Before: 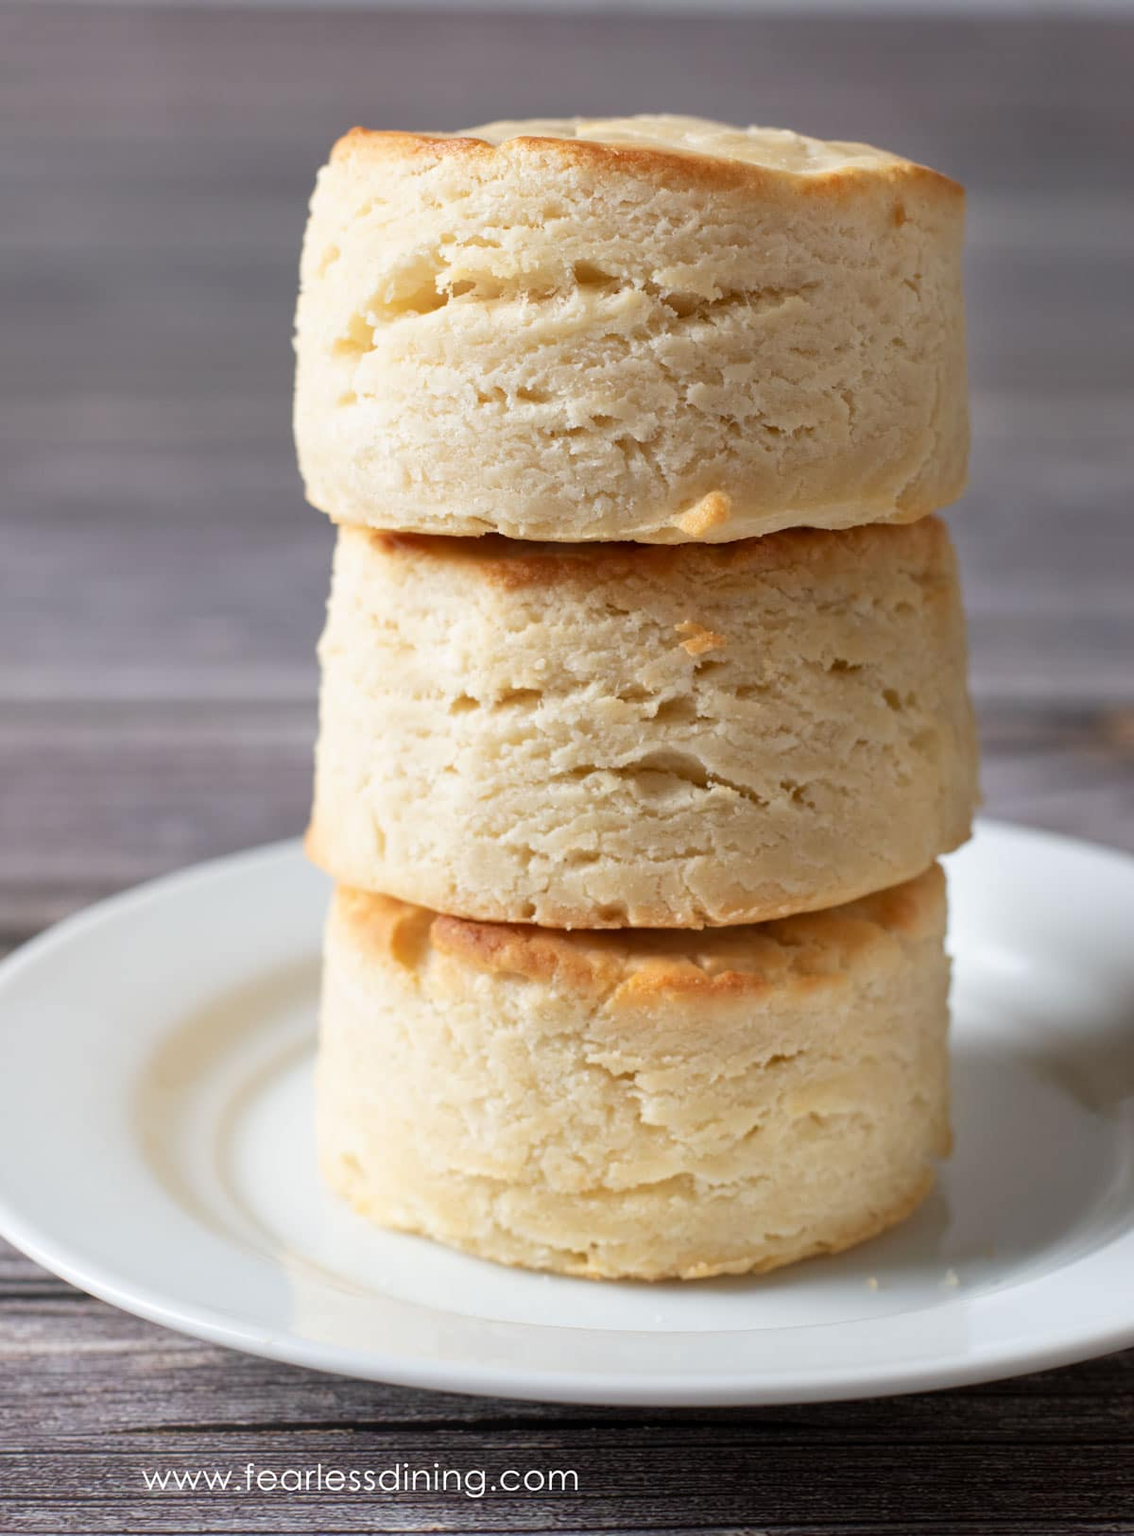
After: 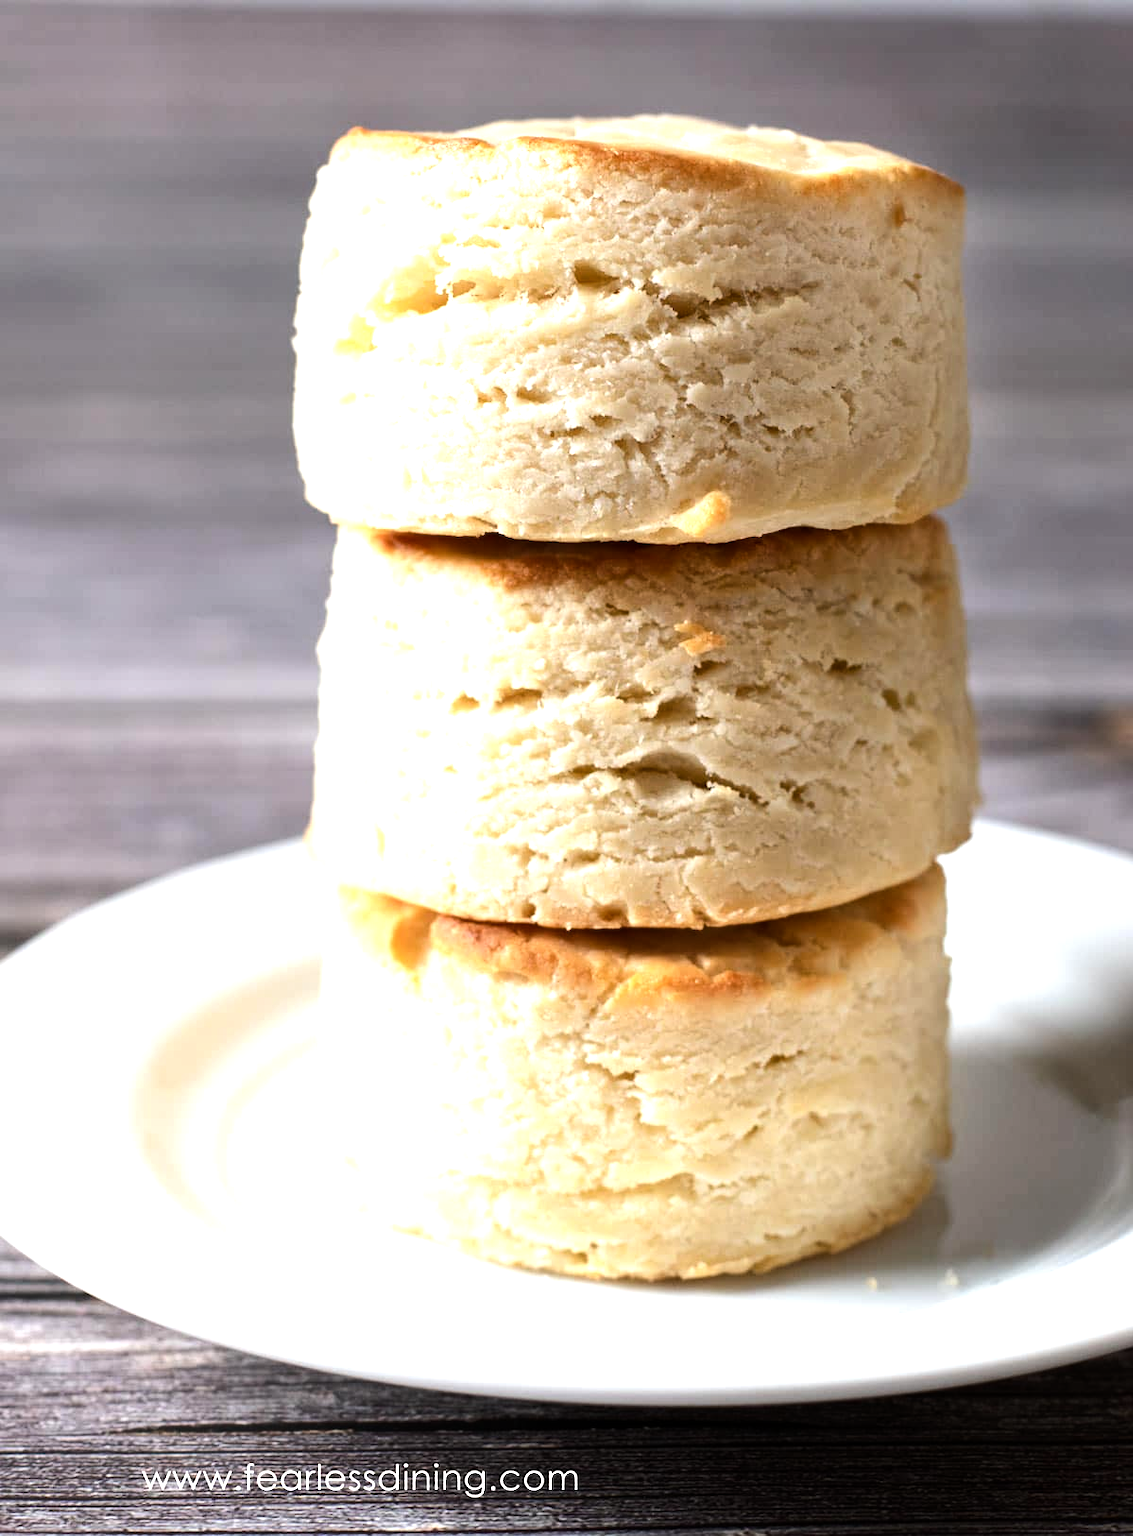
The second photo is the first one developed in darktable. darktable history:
color balance rgb: perceptual saturation grading › global saturation 1.117%, perceptual saturation grading › highlights -1.847%, perceptual saturation grading › mid-tones 3.985%, perceptual saturation grading › shadows 8.976%
tone equalizer: -8 EV -1.07 EV, -7 EV -0.996 EV, -6 EV -0.853 EV, -5 EV -0.614 EV, -3 EV 0.554 EV, -2 EV 0.845 EV, -1 EV 1.01 EV, +0 EV 1.07 EV, edges refinement/feathering 500, mask exposure compensation -1.57 EV, preserve details no
